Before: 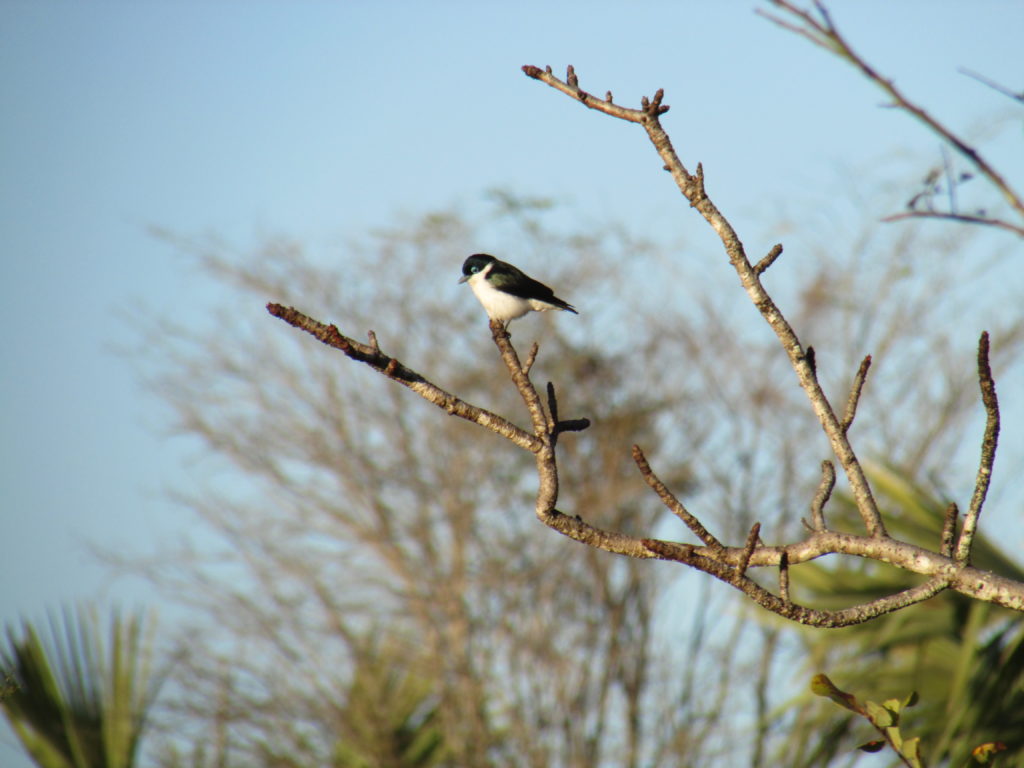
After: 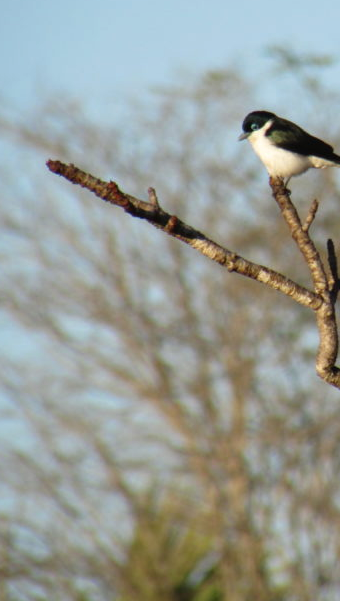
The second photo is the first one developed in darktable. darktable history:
shadows and highlights: radius 125.52, shadows 30.37, highlights -30.8, highlights color adjustment 89.5%, low approximation 0.01, soften with gaussian
crop and rotate: left 21.552%, top 18.699%, right 45.193%, bottom 2.963%
